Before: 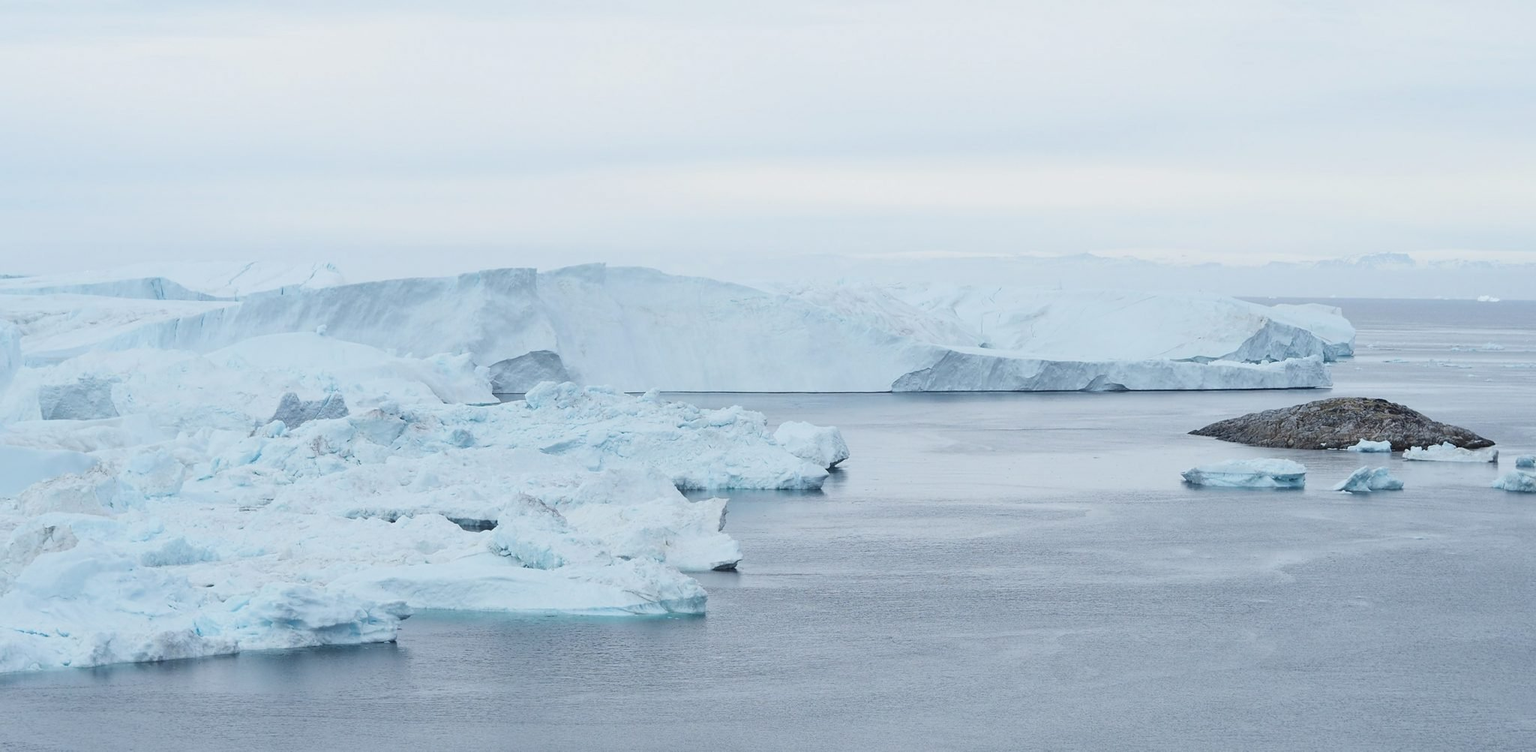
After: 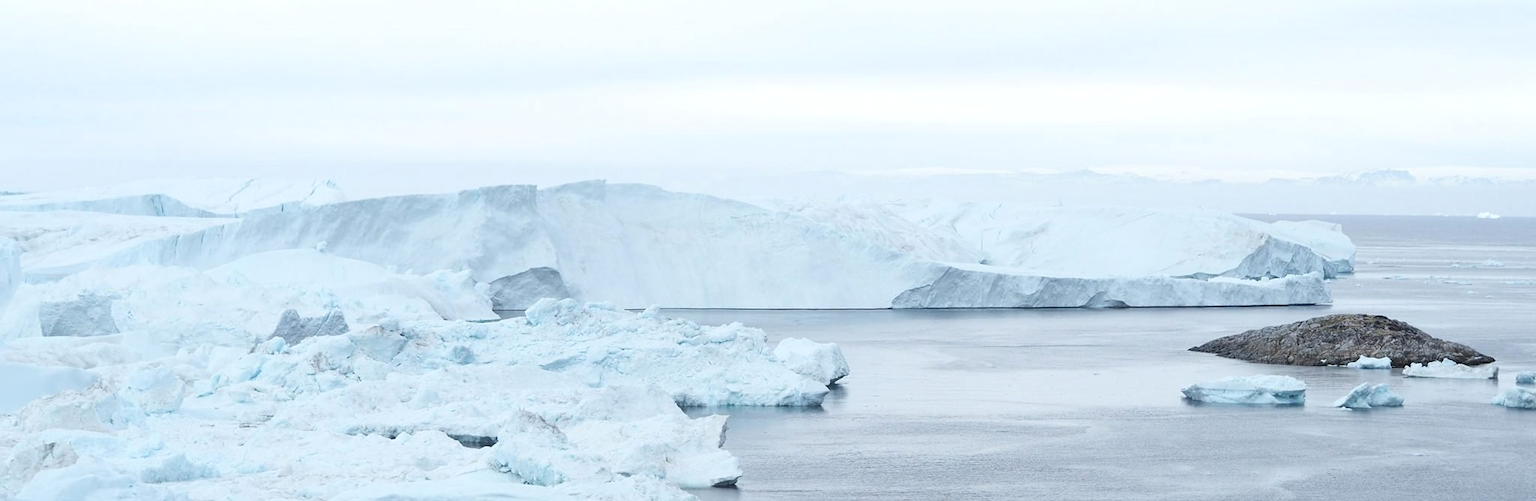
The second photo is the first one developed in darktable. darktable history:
shadows and highlights: radius 110.86, shadows 51.09, white point adjustment 9.16, highlights -4.17, highlights color adjustment 32.2%, soften with gaussian
crop: top 11.166%, bottom 22.168%
